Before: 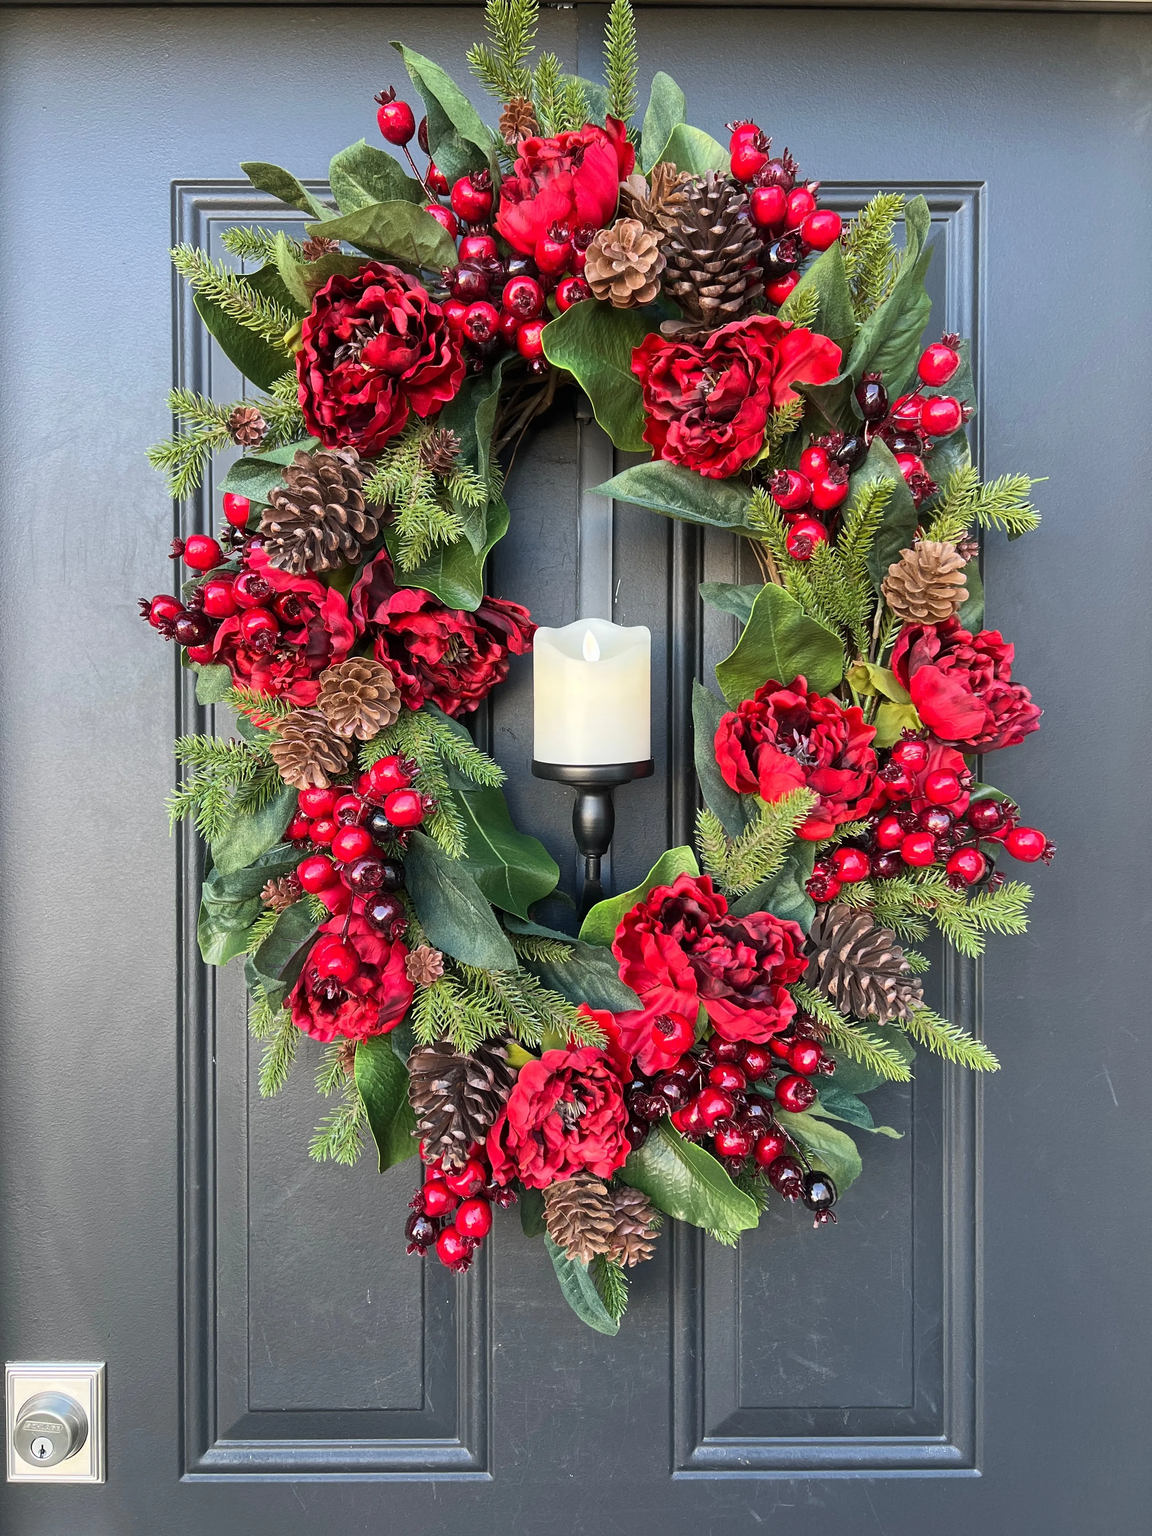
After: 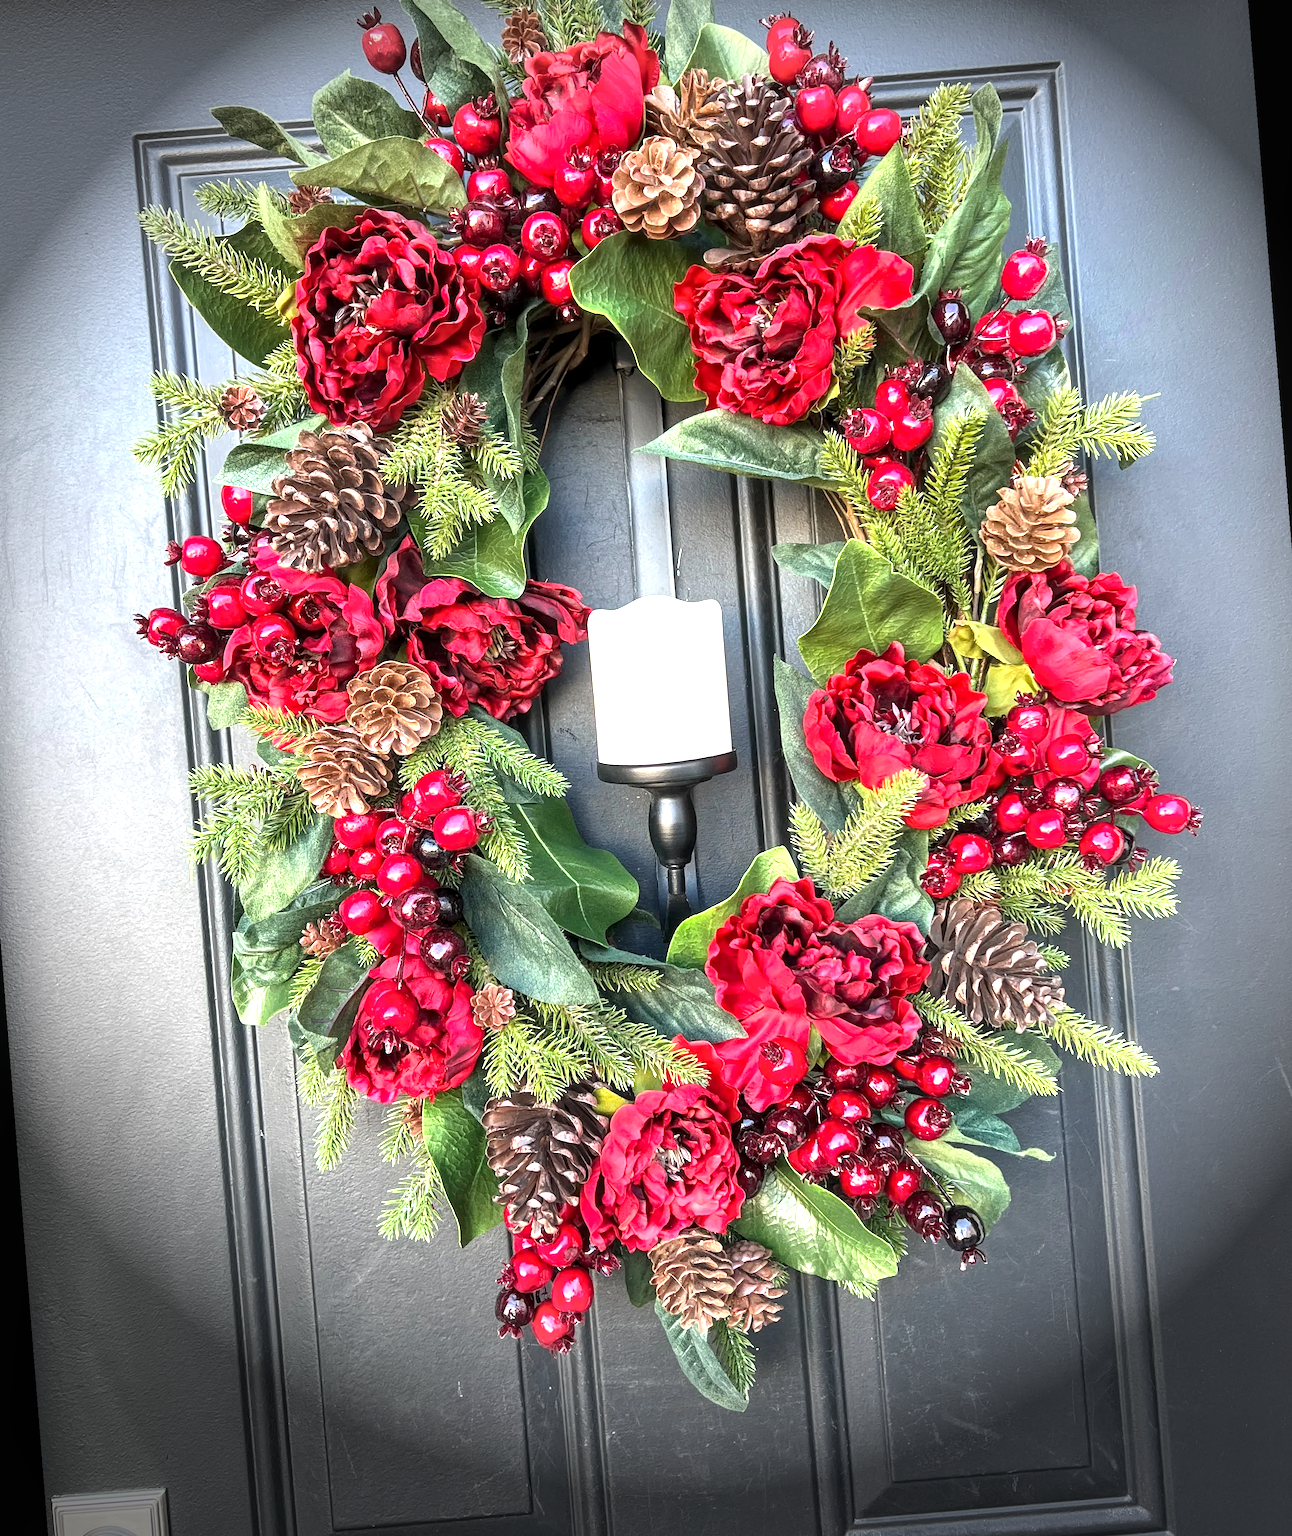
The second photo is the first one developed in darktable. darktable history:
rotate and perspective: rotation -4.57°, crop left 0.054, crop right 0.944, crop top 0.087, crop bottom 0.914
exposure: black level correction 0, exposure 1.1 EV, compensate highlight preservation false
vignetting: fall-off start 76.42%, fall-off radius 27.36%, brightness -0.872, center (0.037, -0.09), width/height ratio 0.971
local contrast: detail 130%
